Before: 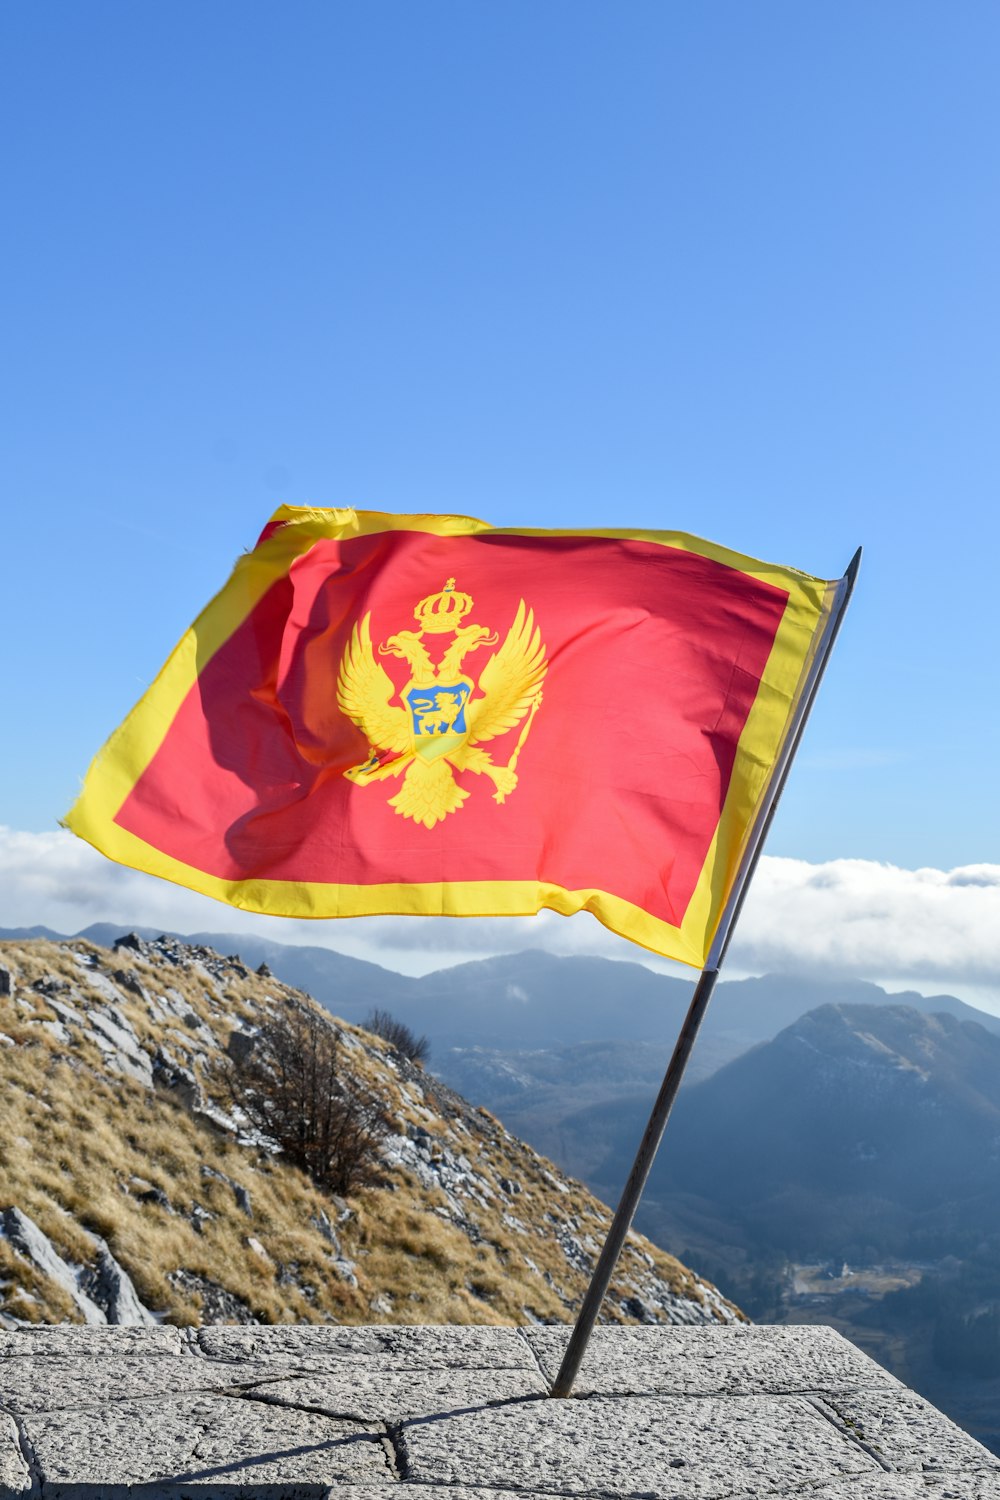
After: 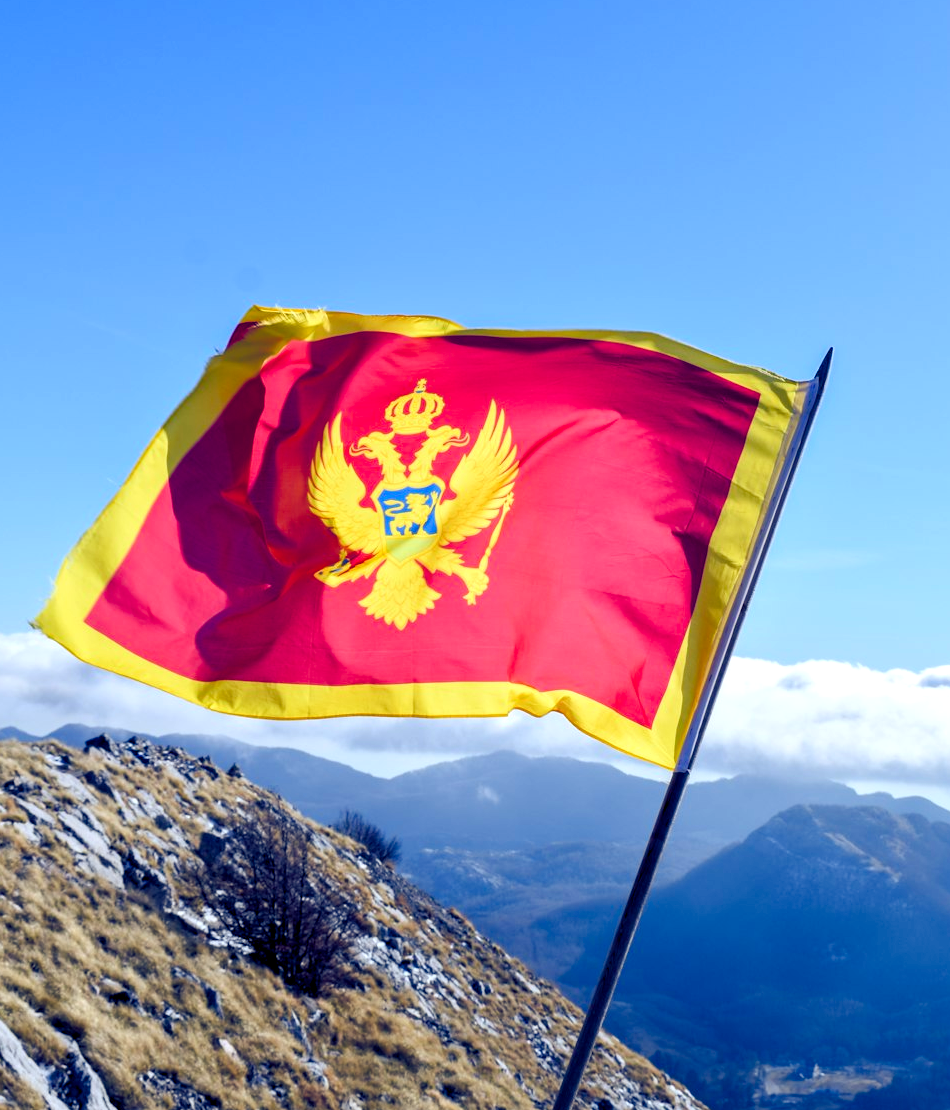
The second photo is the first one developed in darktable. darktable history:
color balance rgb: shadows lift › luminance -41.13%, shadows lift › chroma 14.13%, shadows lift › hue 260°, power › luminance -3.76%, power › chroma 0.56%, power › hue 40.37°, highlights gain › luminance 16.81%, highlights gain › chroma 2.94%, highlights gain › hue 260°, global offset › luminance -0.29%, global offset › chroma 0.31%, global offset › hue 260°, perceptual saturation grading › global saturation 20%, perceptual saturation grading › highlights -13.92%, perceptual saturation grading › shadows 50%
crop and rotate: left 2.991%, top 13.302%, right 1.981%, bottom 12.636%
